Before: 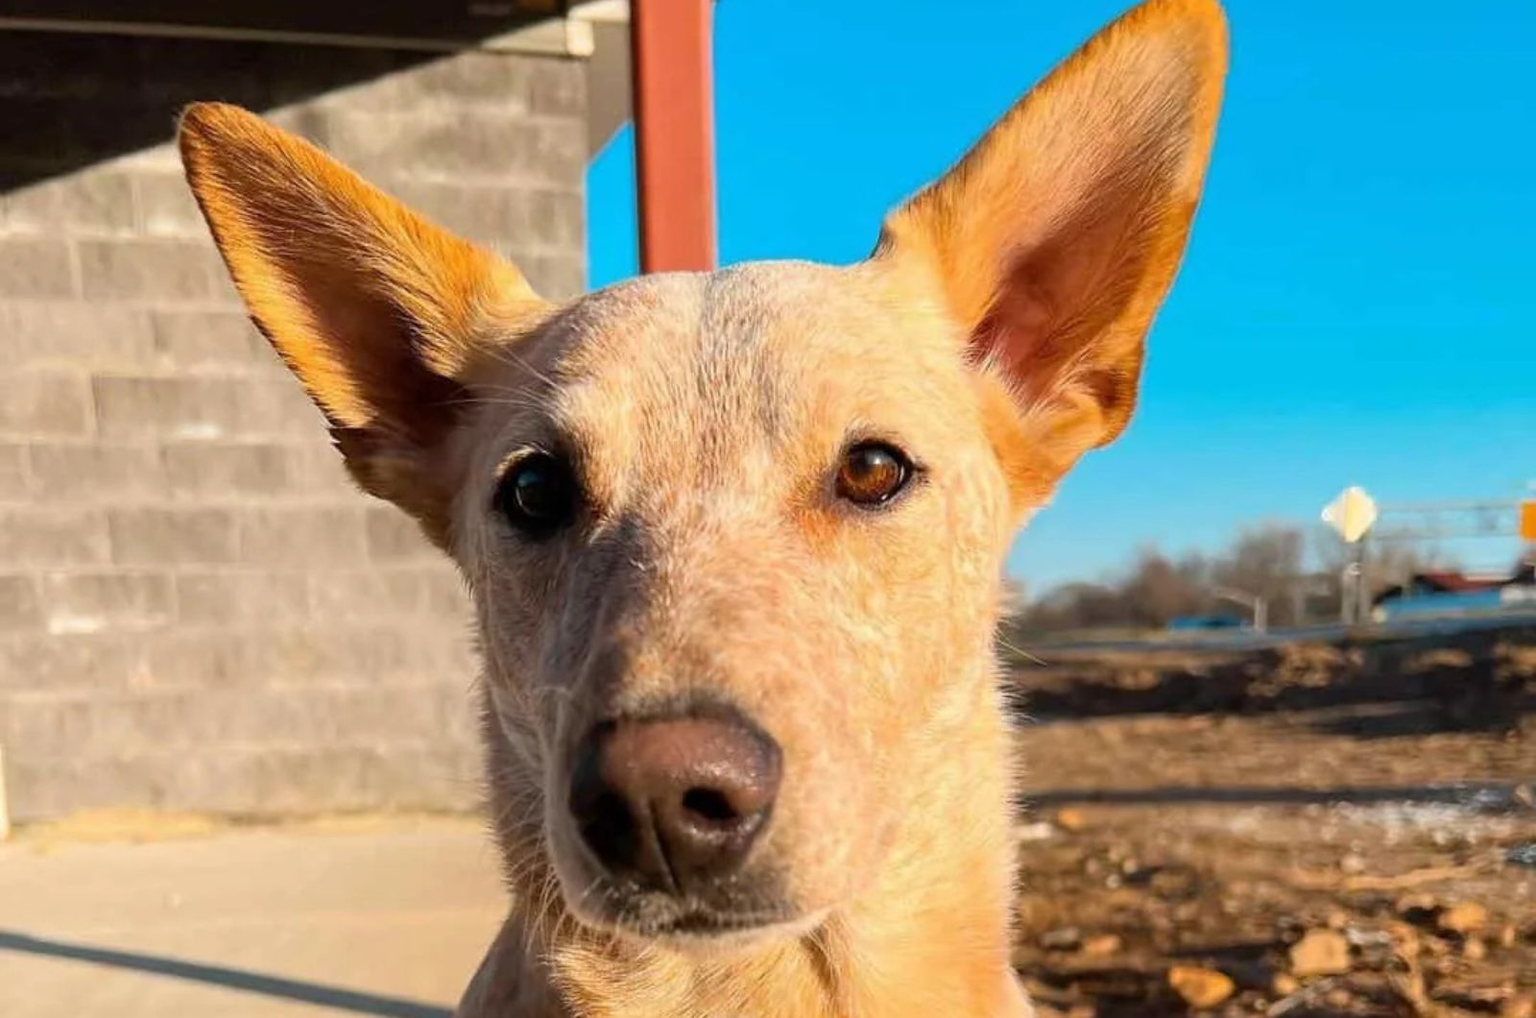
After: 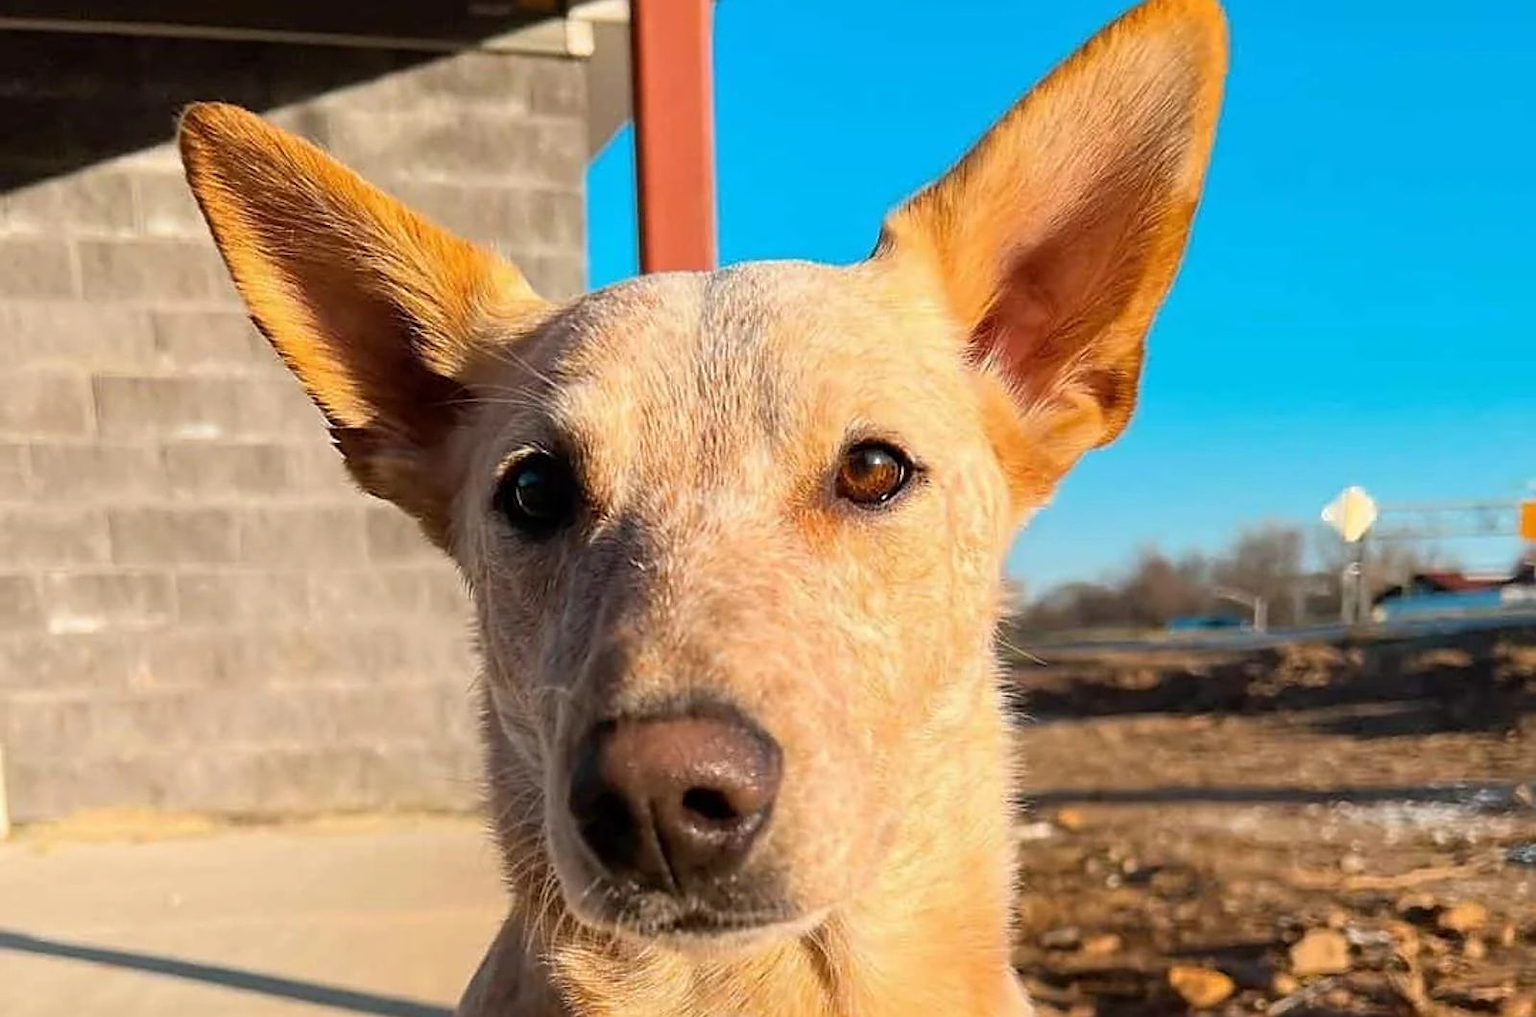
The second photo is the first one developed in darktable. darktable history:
sharpen: amount 0.558
